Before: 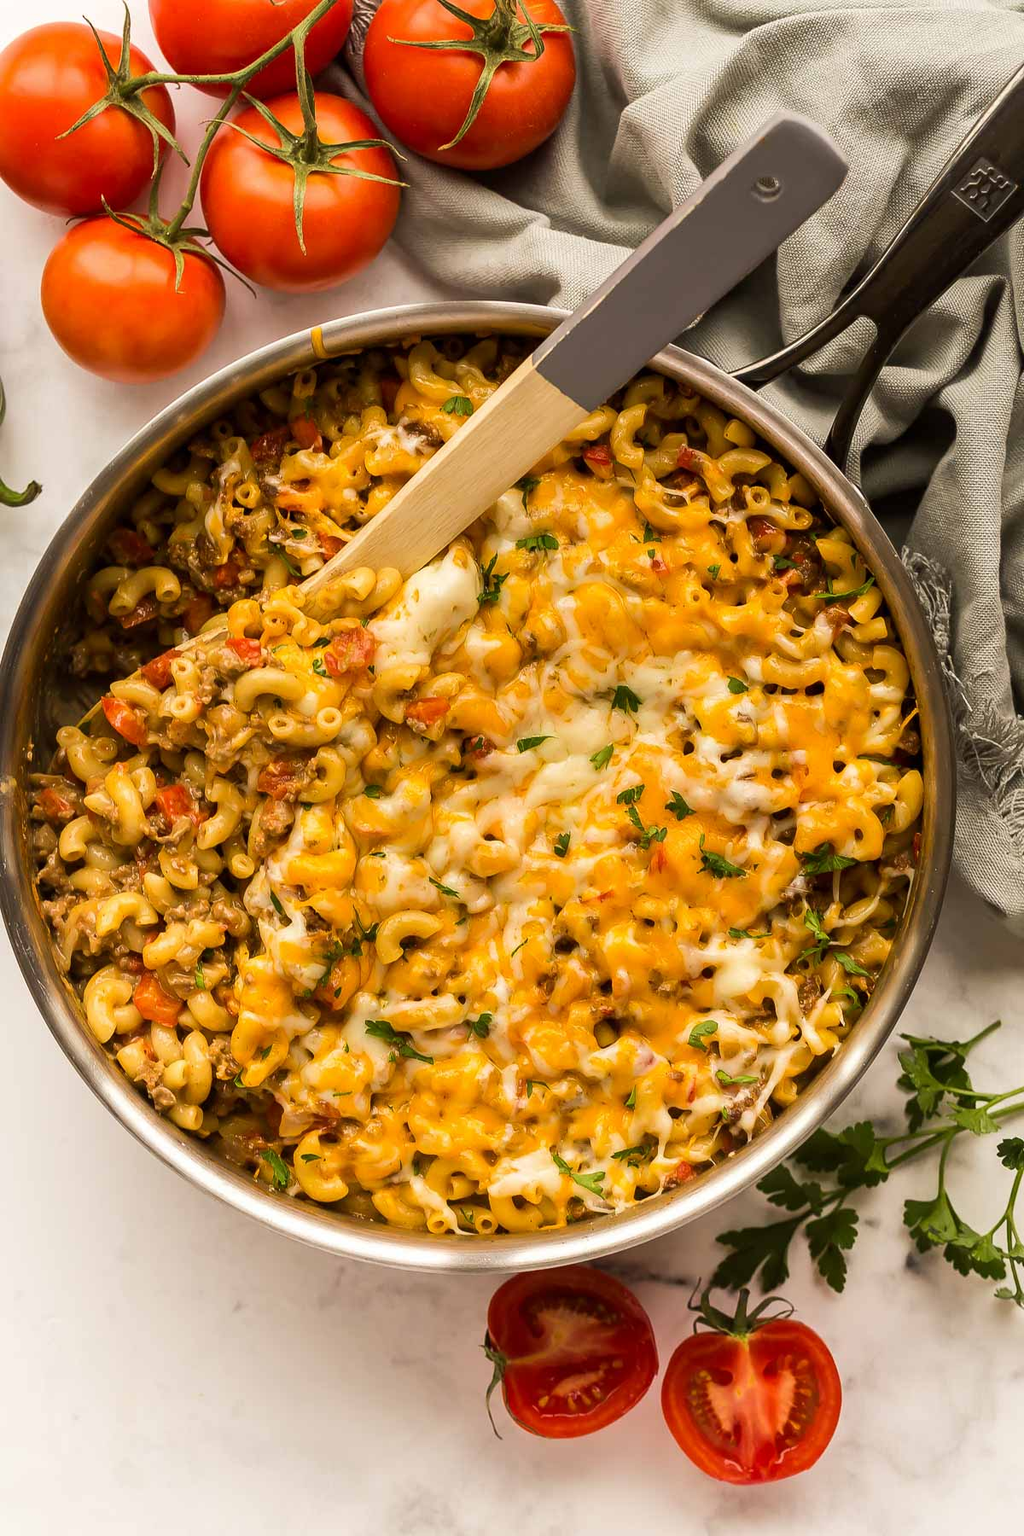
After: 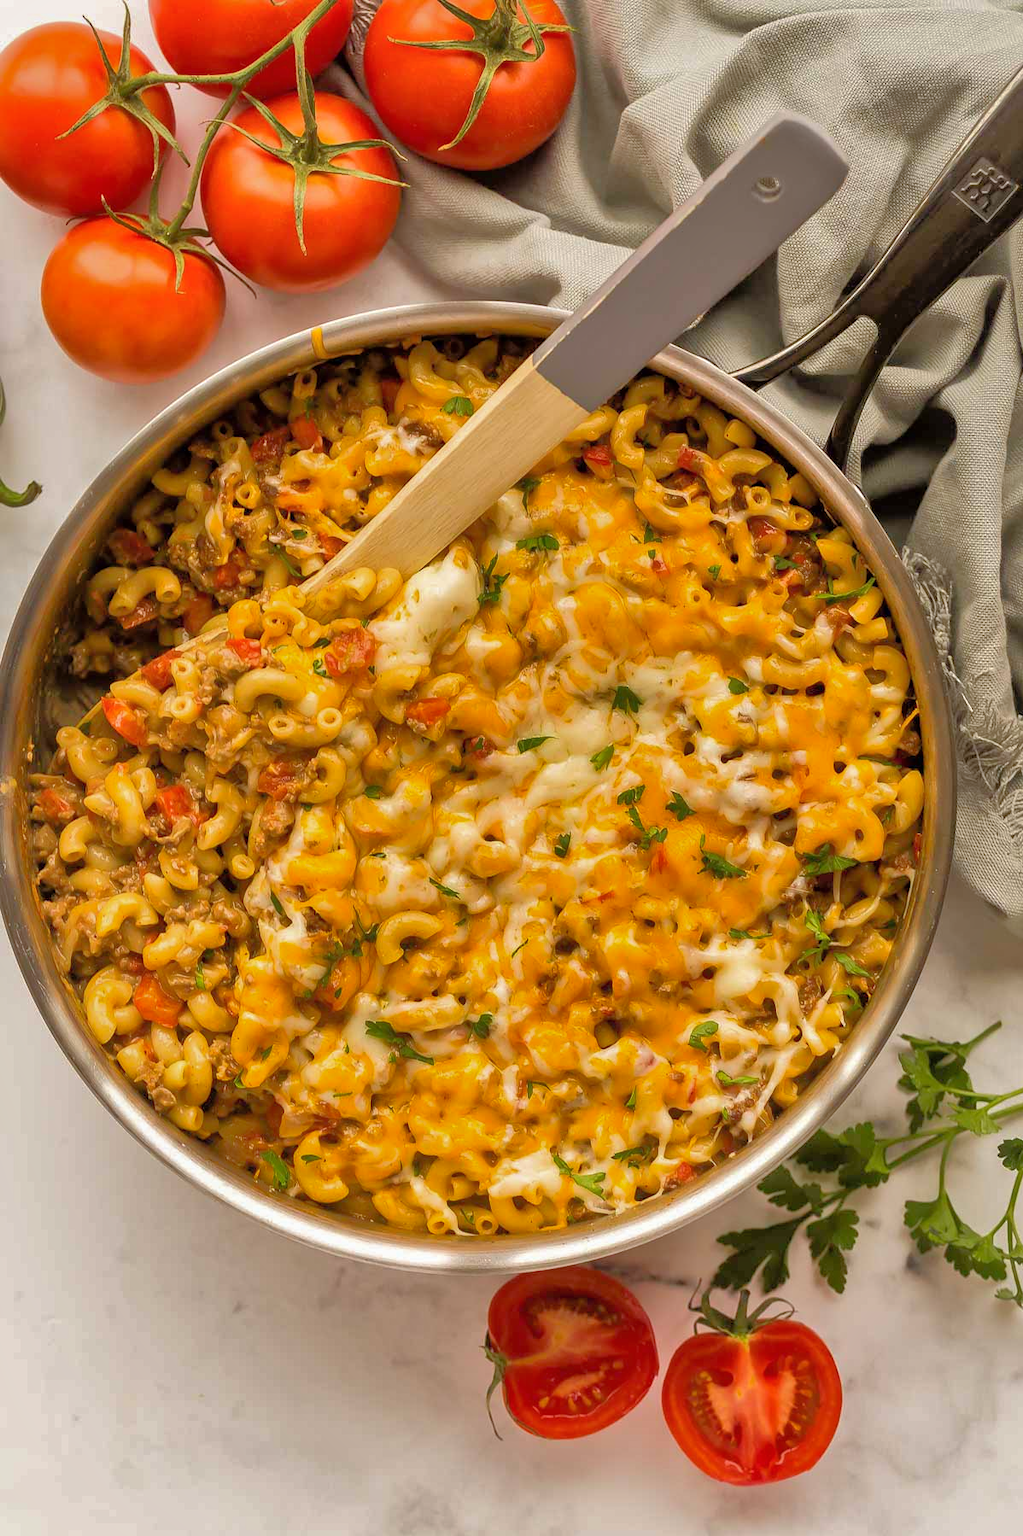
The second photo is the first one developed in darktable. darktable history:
color calibration: illuminant same as pipeline (D50), adaptation XYZ, x 0.345, y 0.358, temperature 5015.93 K, saturation algorithm version 1 (2020)
crop: left 0.06%
shadows and highlights: shadows 39.28, highlights -59.68
tone equalizer: -7 EV 0.144 EV, -6 EV 0.563 EV, -5 EV 1.19 EV, -4 EV 1.36 EV, -3 EV 1.18 EV, -2 EV 0.6 EV, -1 EV 0.146 EV
exposure: exposure -0.044 EV, compensate exposure bias true, compensate highlight preservation false
